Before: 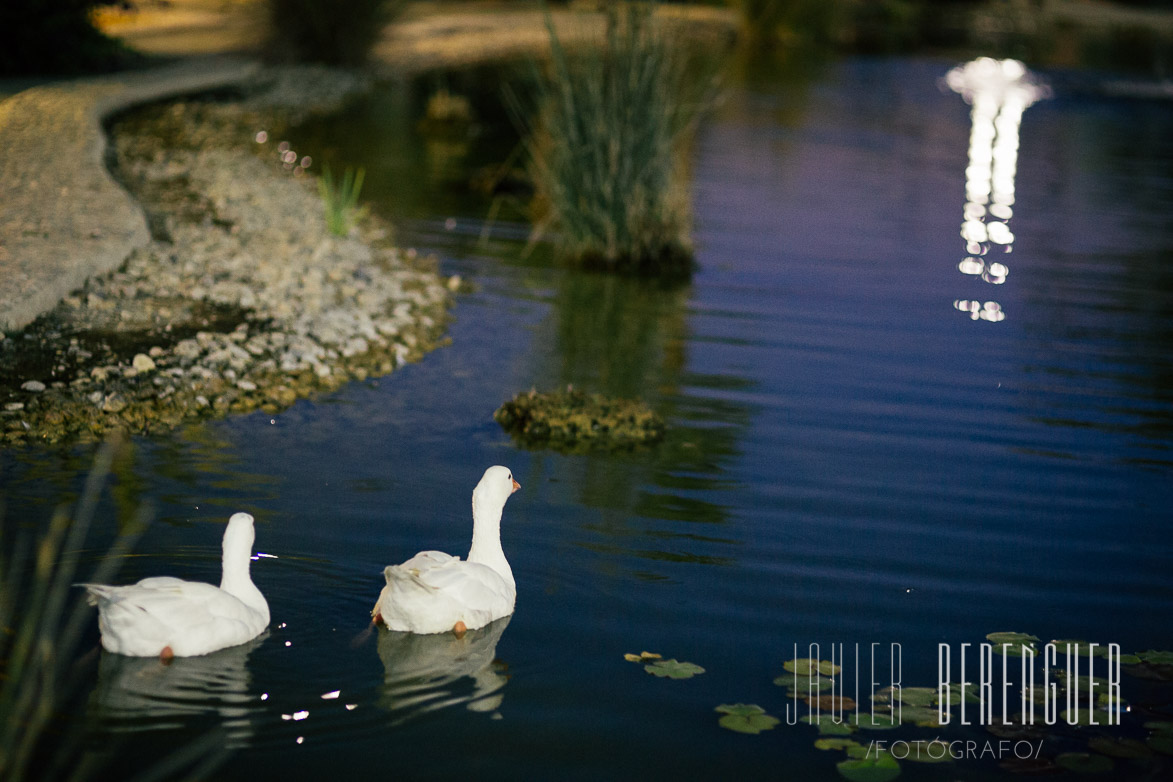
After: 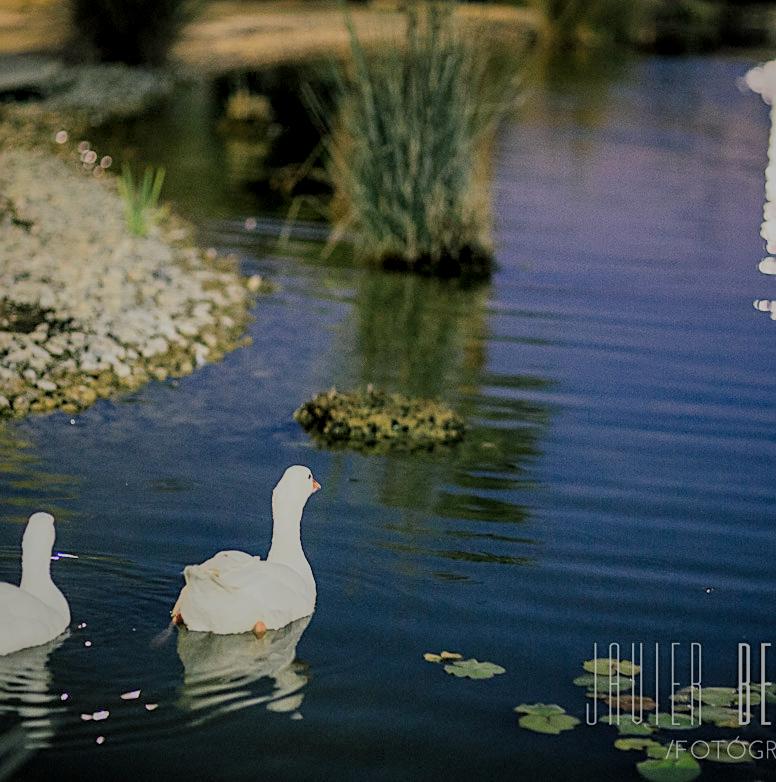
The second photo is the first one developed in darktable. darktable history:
local contrast: on, module defaults
exposure: black level correction -0.002, exposure 0.534 EV, compensate highlight preservation false
sharpen: on, module defaults
shadows and highlights: shadows 25.67, highlights -71.33
filmic rgb: black relative exposure -6.59 EV, white relative exposure 4.74 EV, hardness 3.12, contrast 0.805
crop: left 17.131%, right 16.635%
color zones: curves: ch0 [(0, 0.5) (0.143, 0.5) (0.286, 0.5) (0.429, 0.495) (0.571, 0.437) (0.714, 0.44) (0.857, 0.496) (1, 0.5)]
